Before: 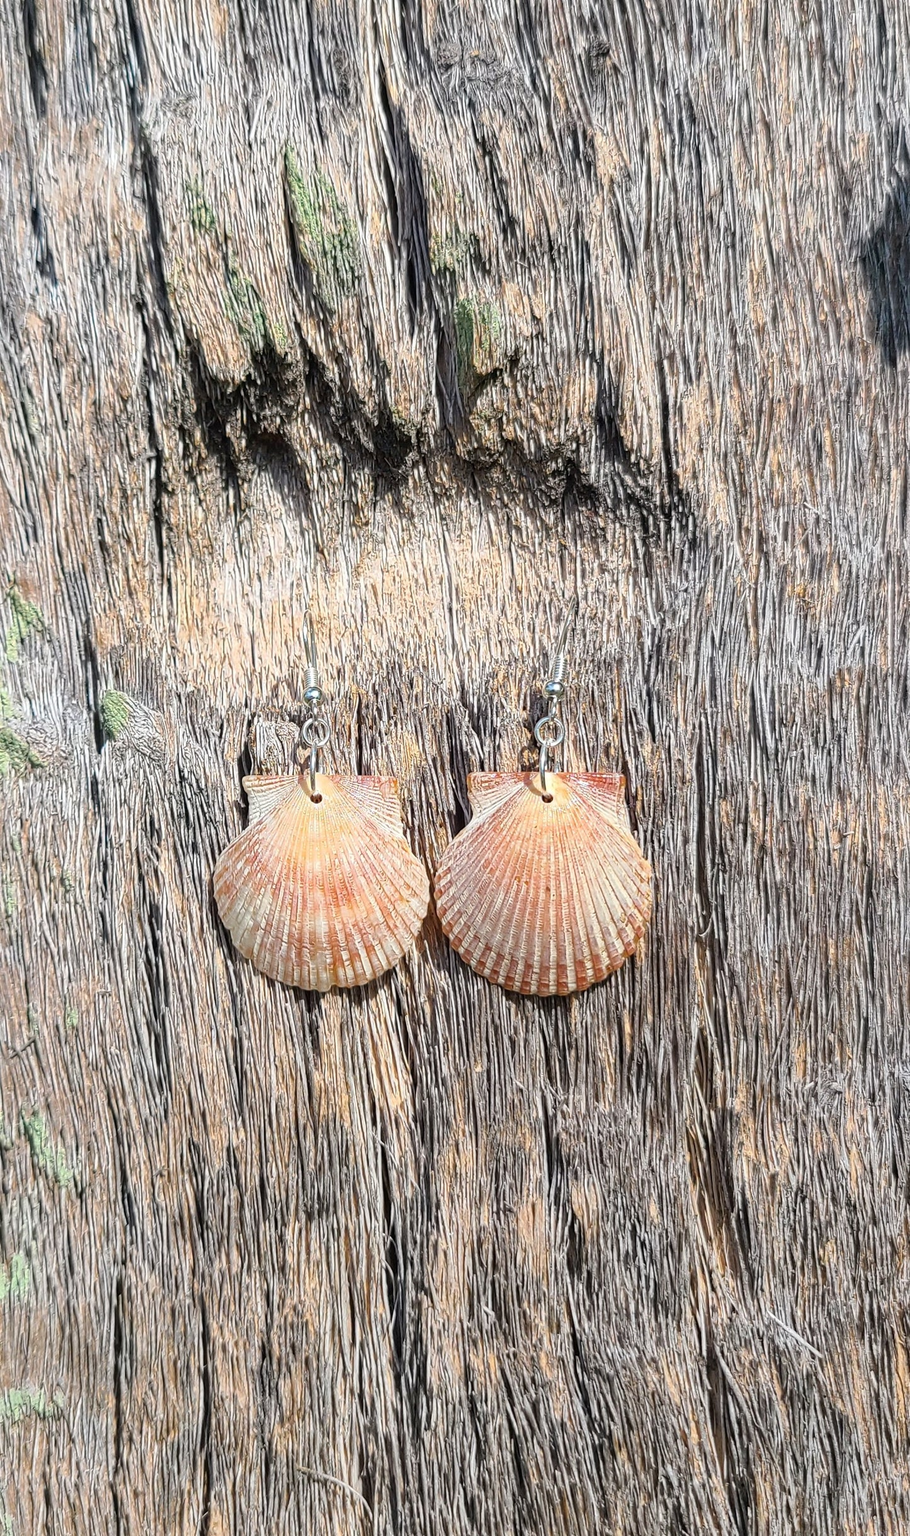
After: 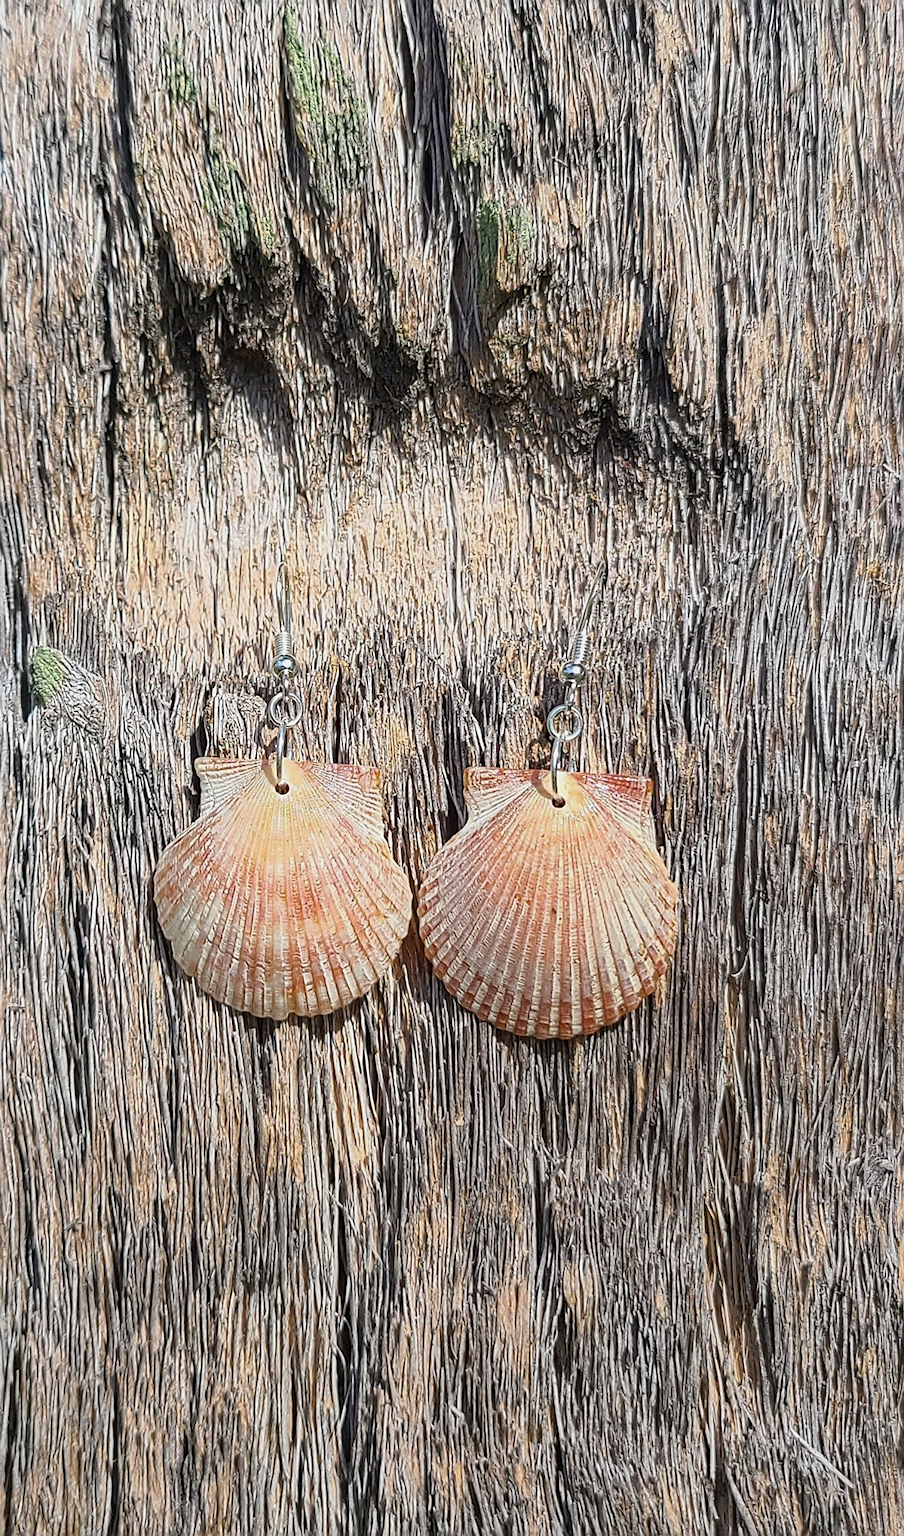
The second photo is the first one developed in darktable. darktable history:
crop and rotate: angle -2.9°, left 5.28%, top 5.175%, right 4.689%, bottom 4.272%
tone equalizer: -8 EV 0.254 EV, -7 EV 0.388 EV, -6 EV 0.435 EV, -5 EV 0.213 EV, -3 EV -0.274 EV, -2 EV -0.388 EV, -1 EV -0.403 EV, +0 EV -0.253 EV
sharpen: amount 0.464
